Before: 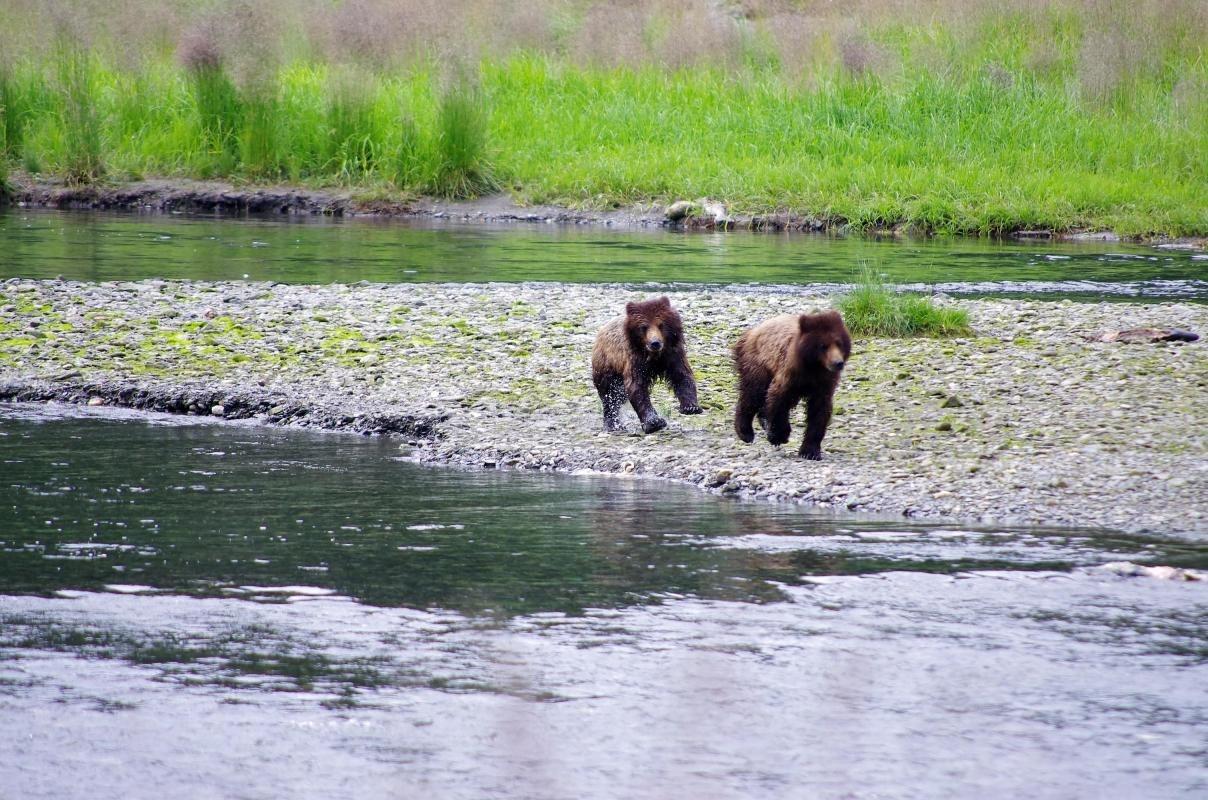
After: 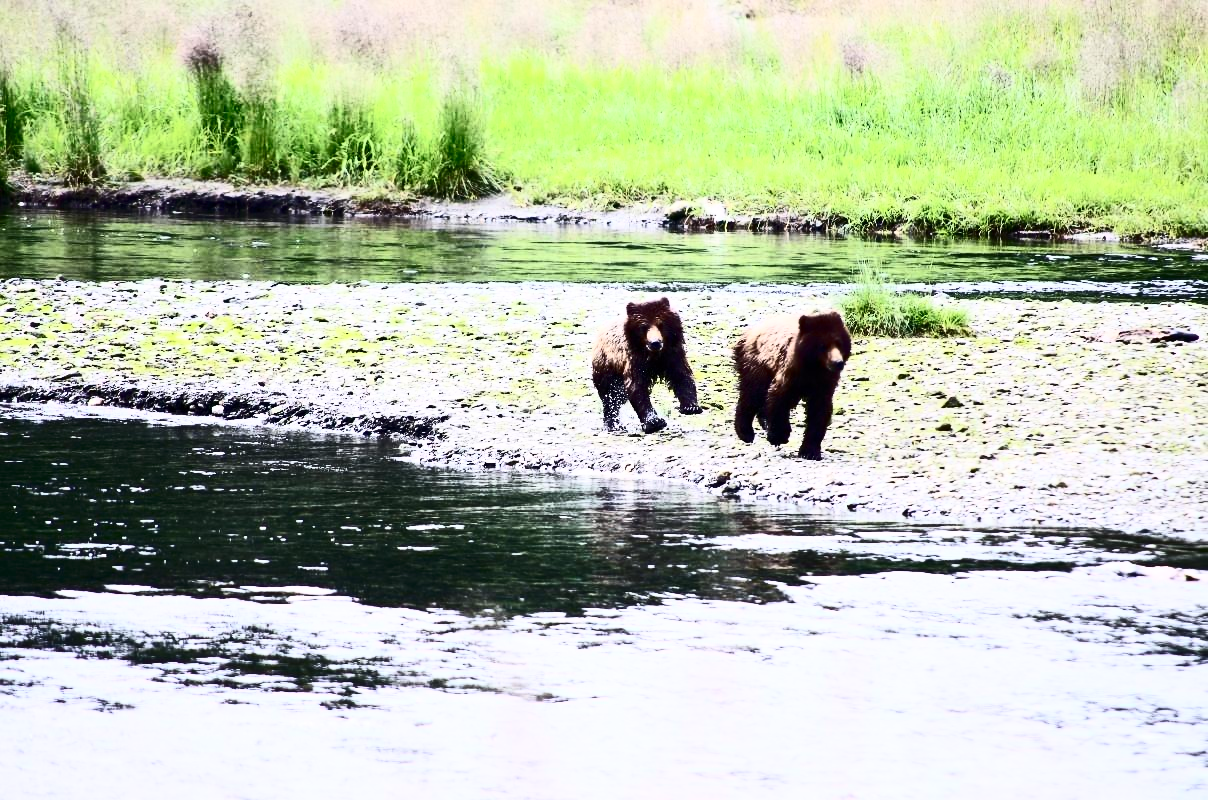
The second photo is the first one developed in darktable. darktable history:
contrast brightness saturation: contrast 0.93, brightness 0.2
